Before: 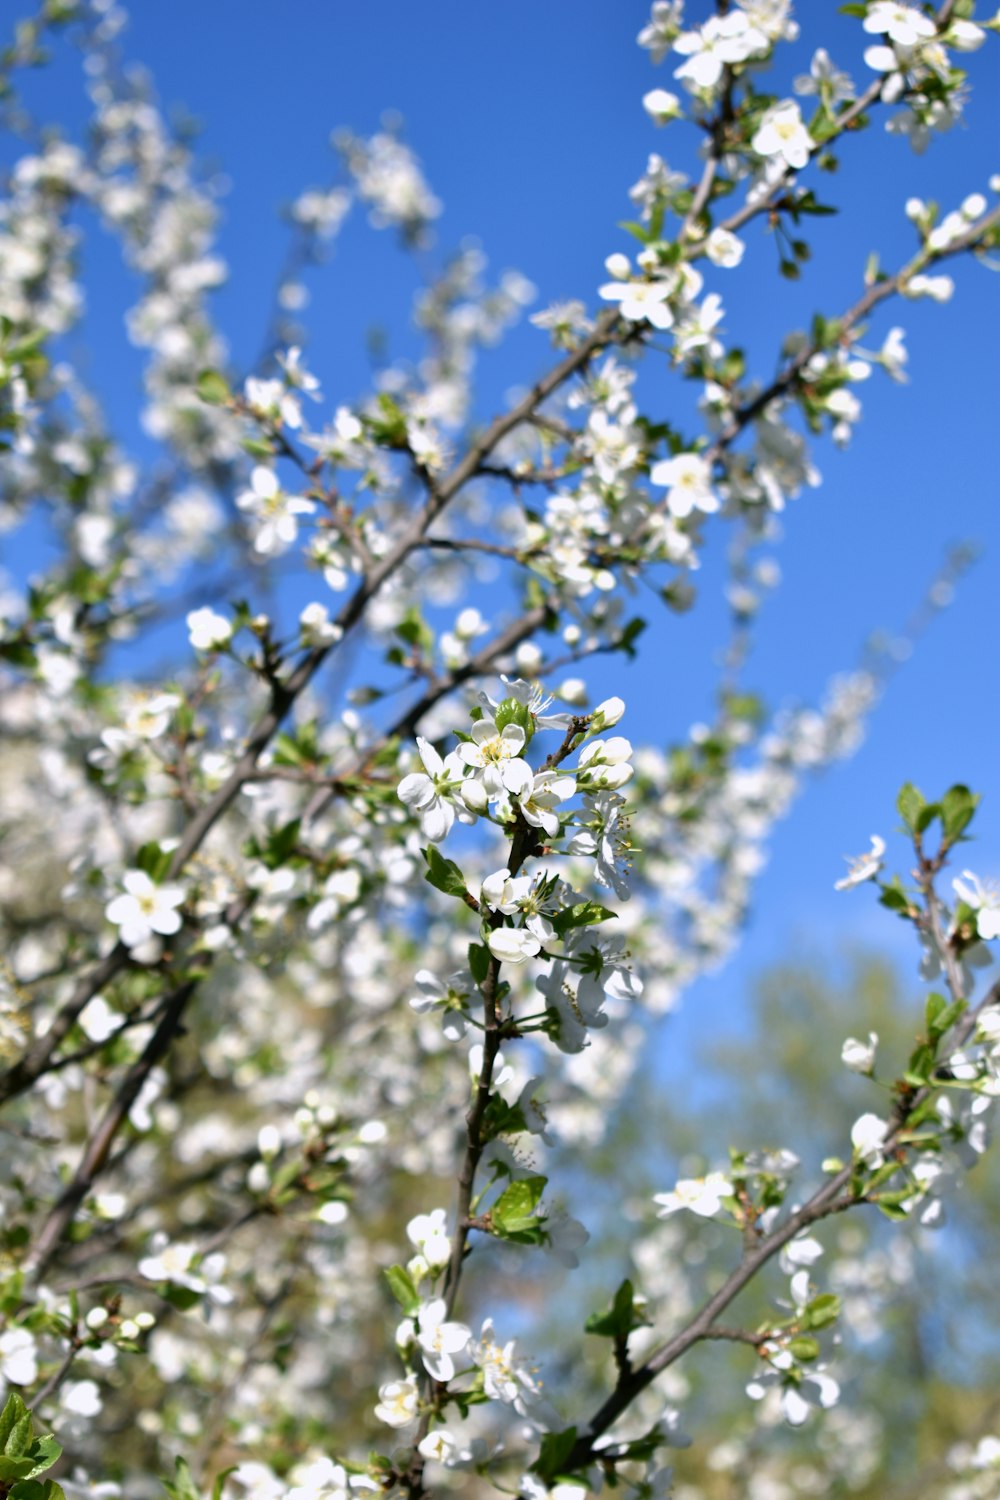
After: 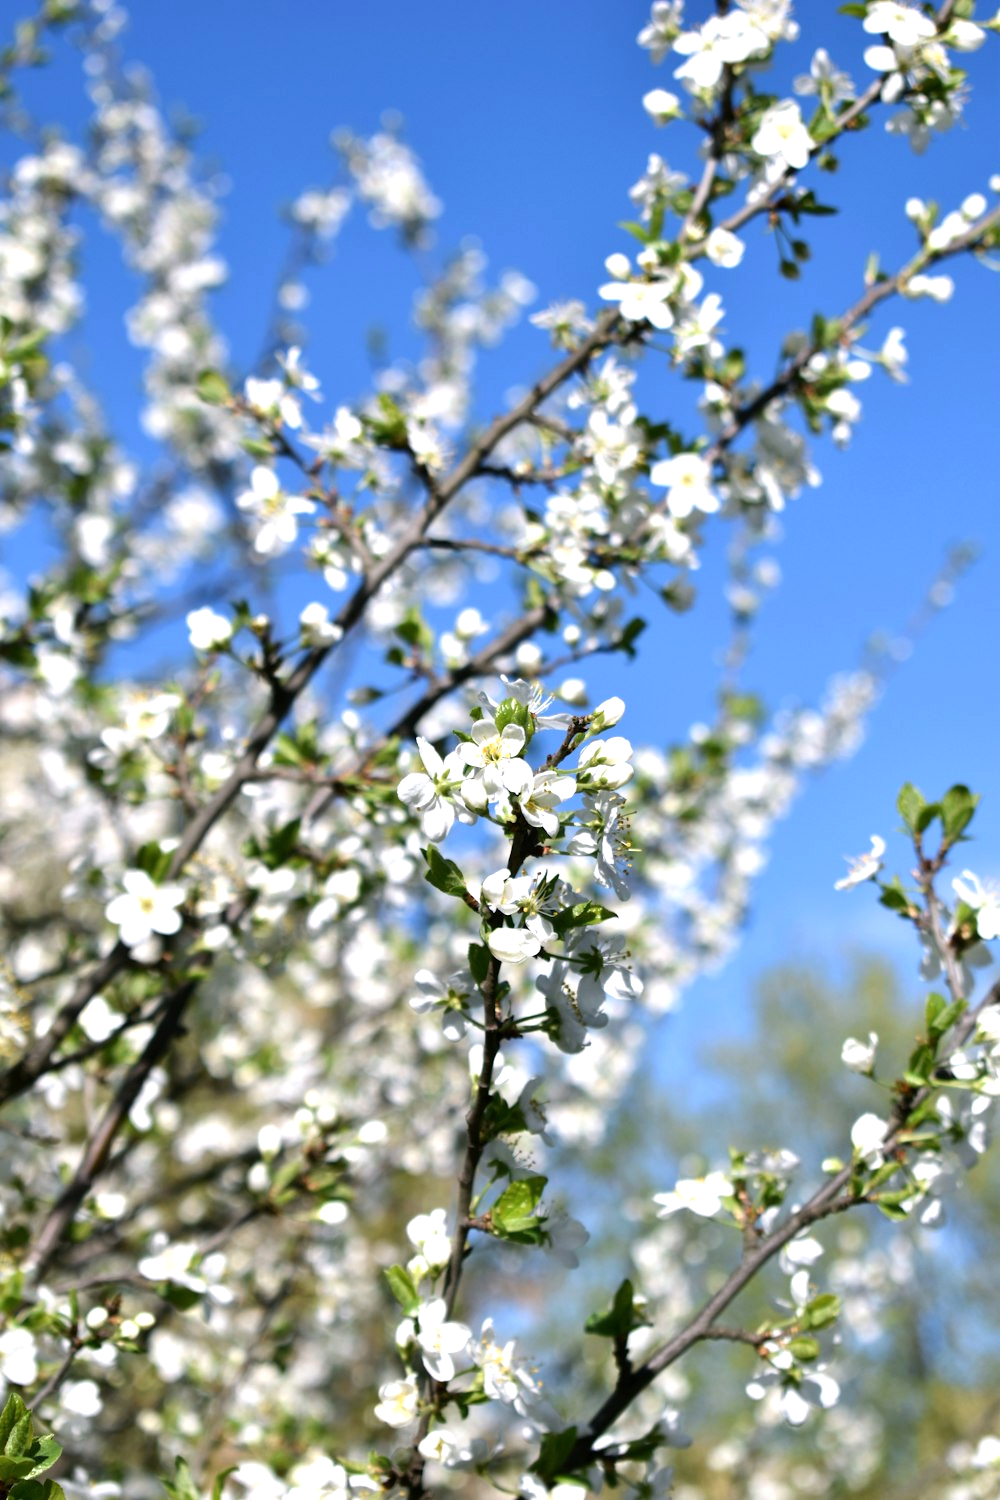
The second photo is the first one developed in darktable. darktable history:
exposure: black level correction 0, compensate exposure bias true, compensate highlight preservation false
tone equalizer: -8 EV -0.417 EV, -7 EV -0.389 EV, -6 EV -0.333 EV, -5 EV -0.222 EV, -3 EV 0.222 EV, -2 EV 0.333 EV, -1 EV 0.389 EV, +0 EV 0.417 EV, edges refinement/feathering 500, mask exposure compensation -1.25 EV, preserve details no
